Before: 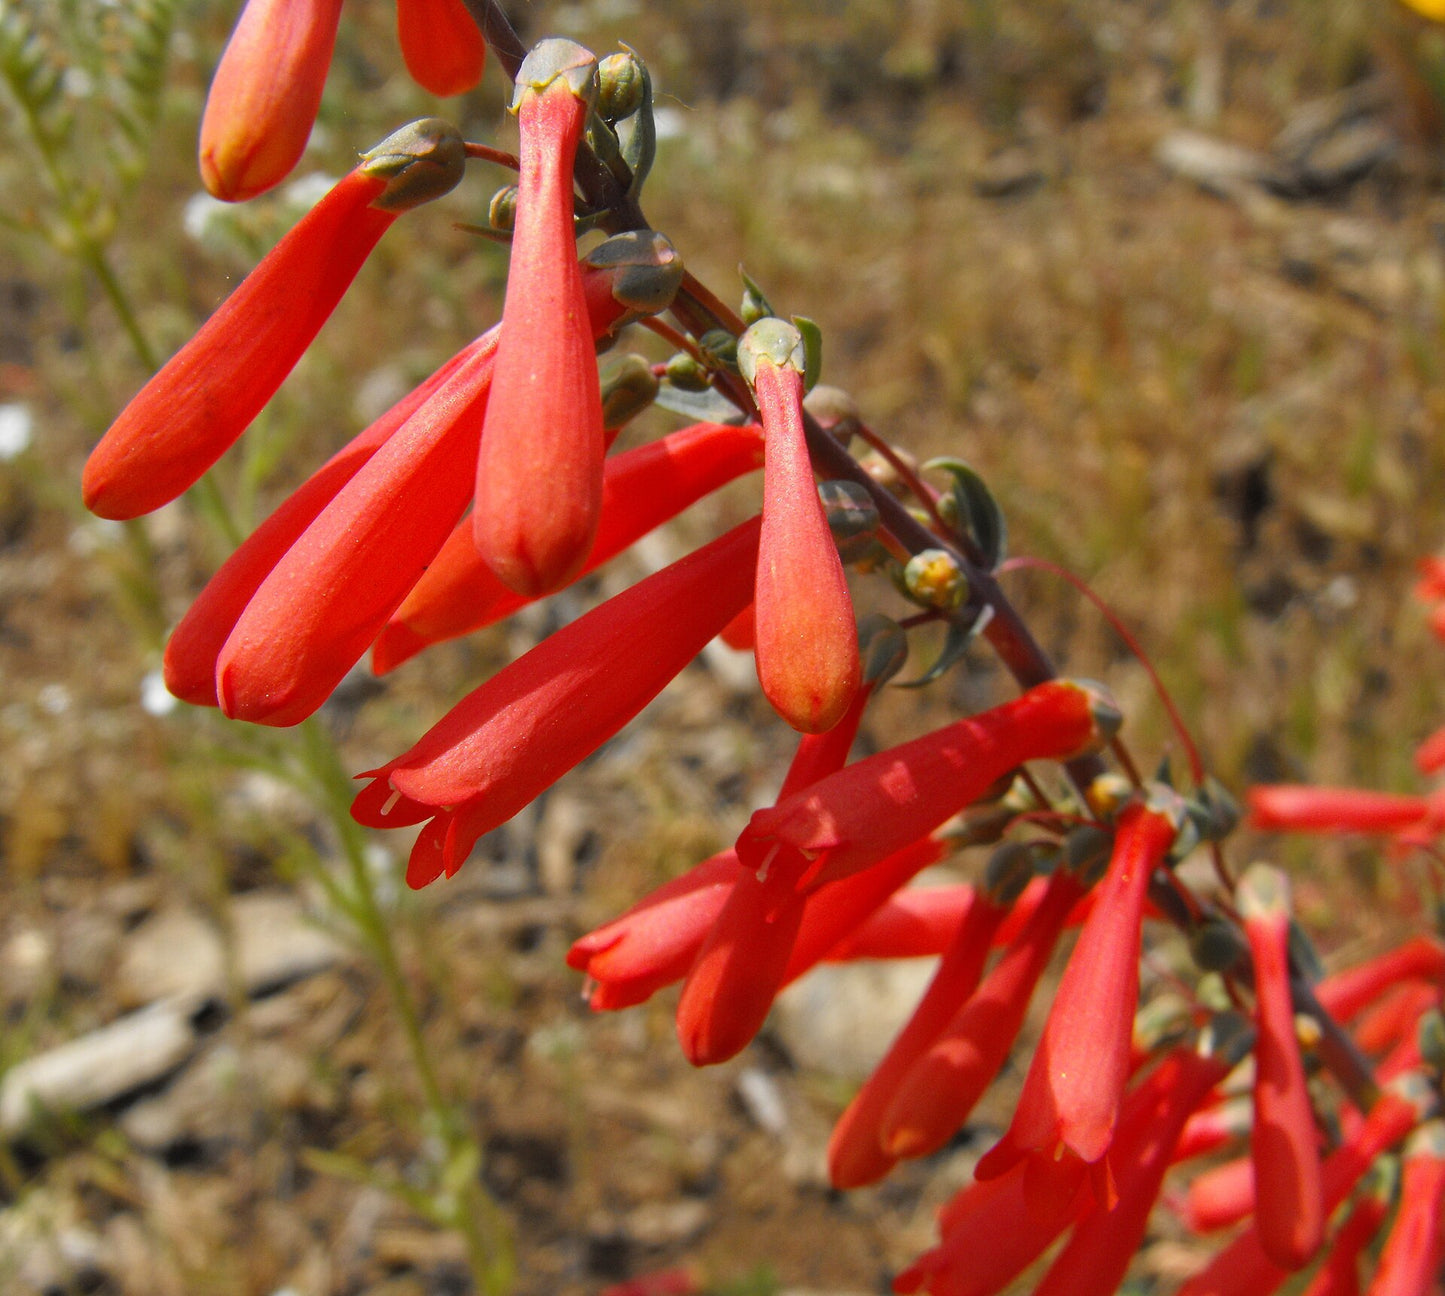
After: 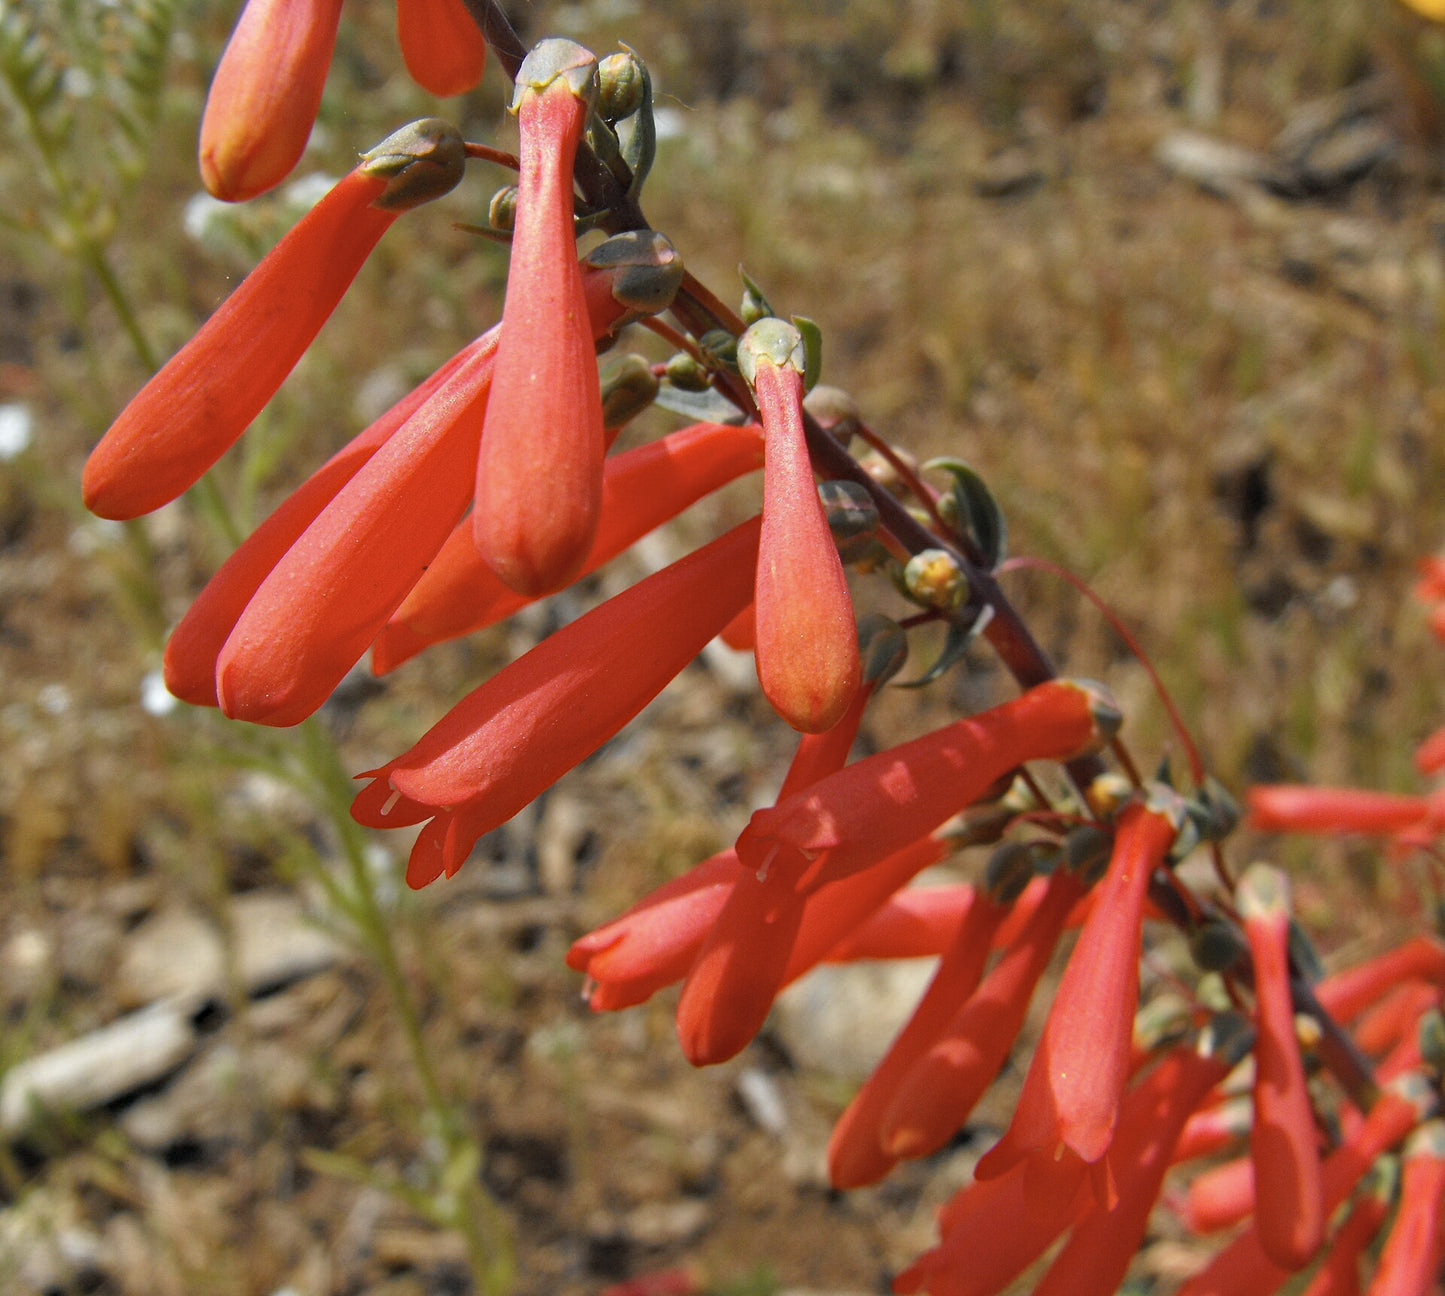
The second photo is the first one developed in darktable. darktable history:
haze removal: compatibility mode true, adaptive false
shadows and highlights: shadows 49, highlights -41, soften with gaussian
color correction: saturation 0.8
